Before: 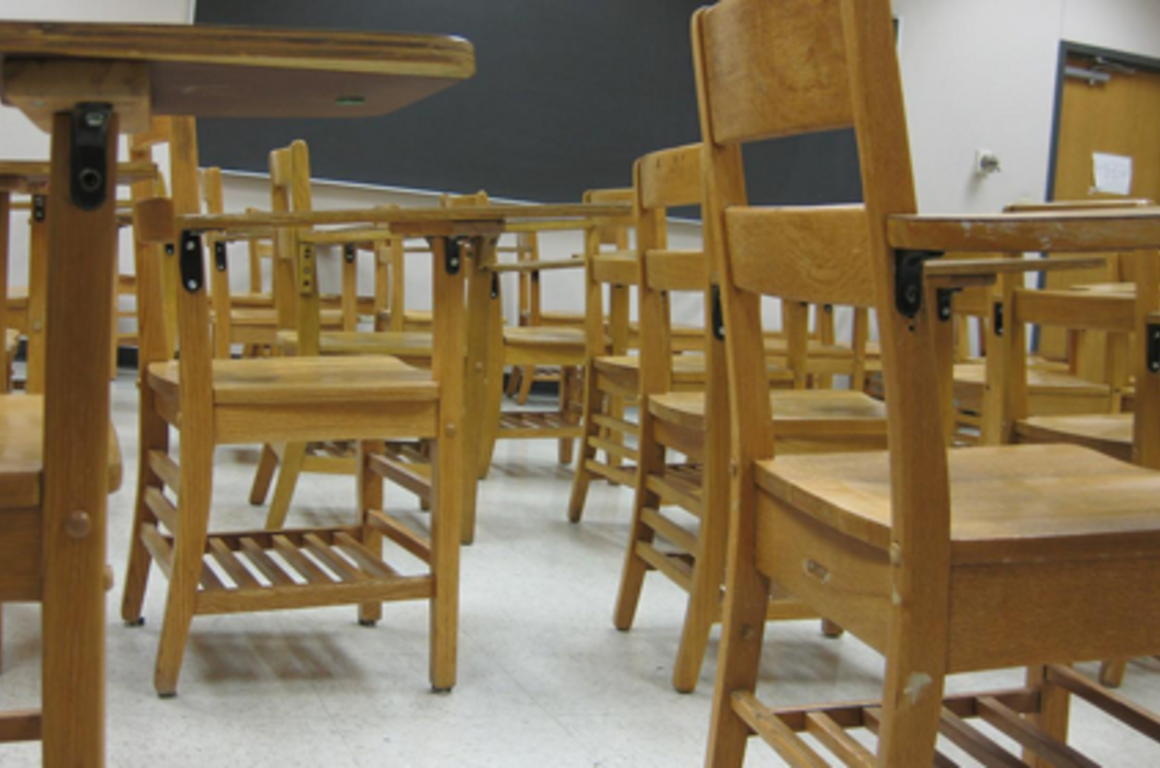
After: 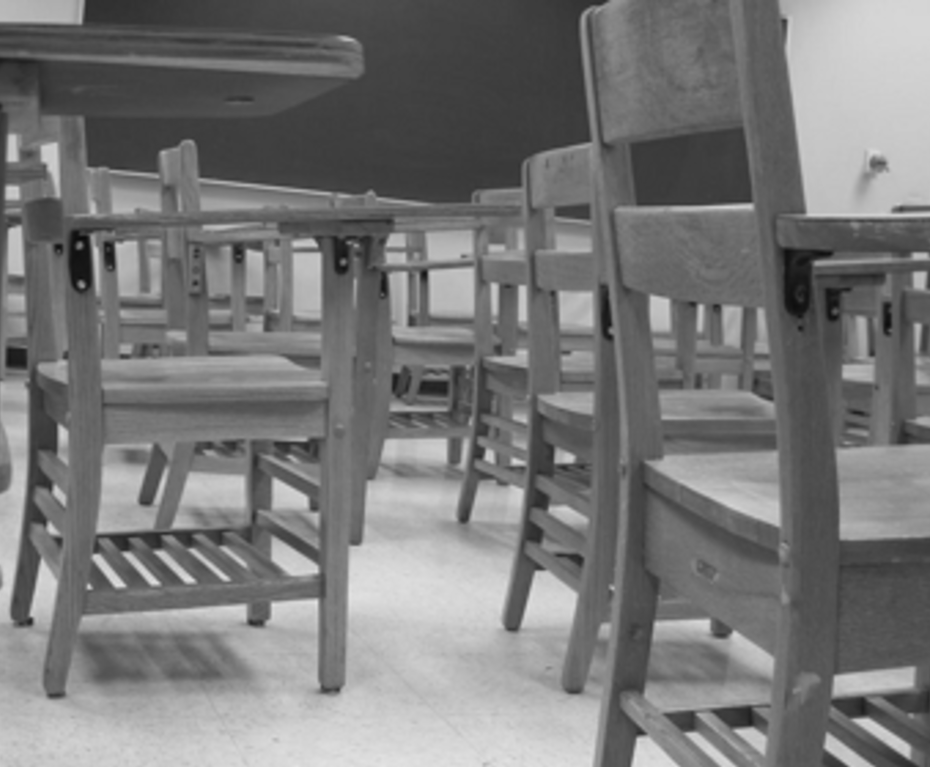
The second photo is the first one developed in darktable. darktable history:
crop and rotate: left 9.597%, right 10.195%
monochrome: on, module defaults
